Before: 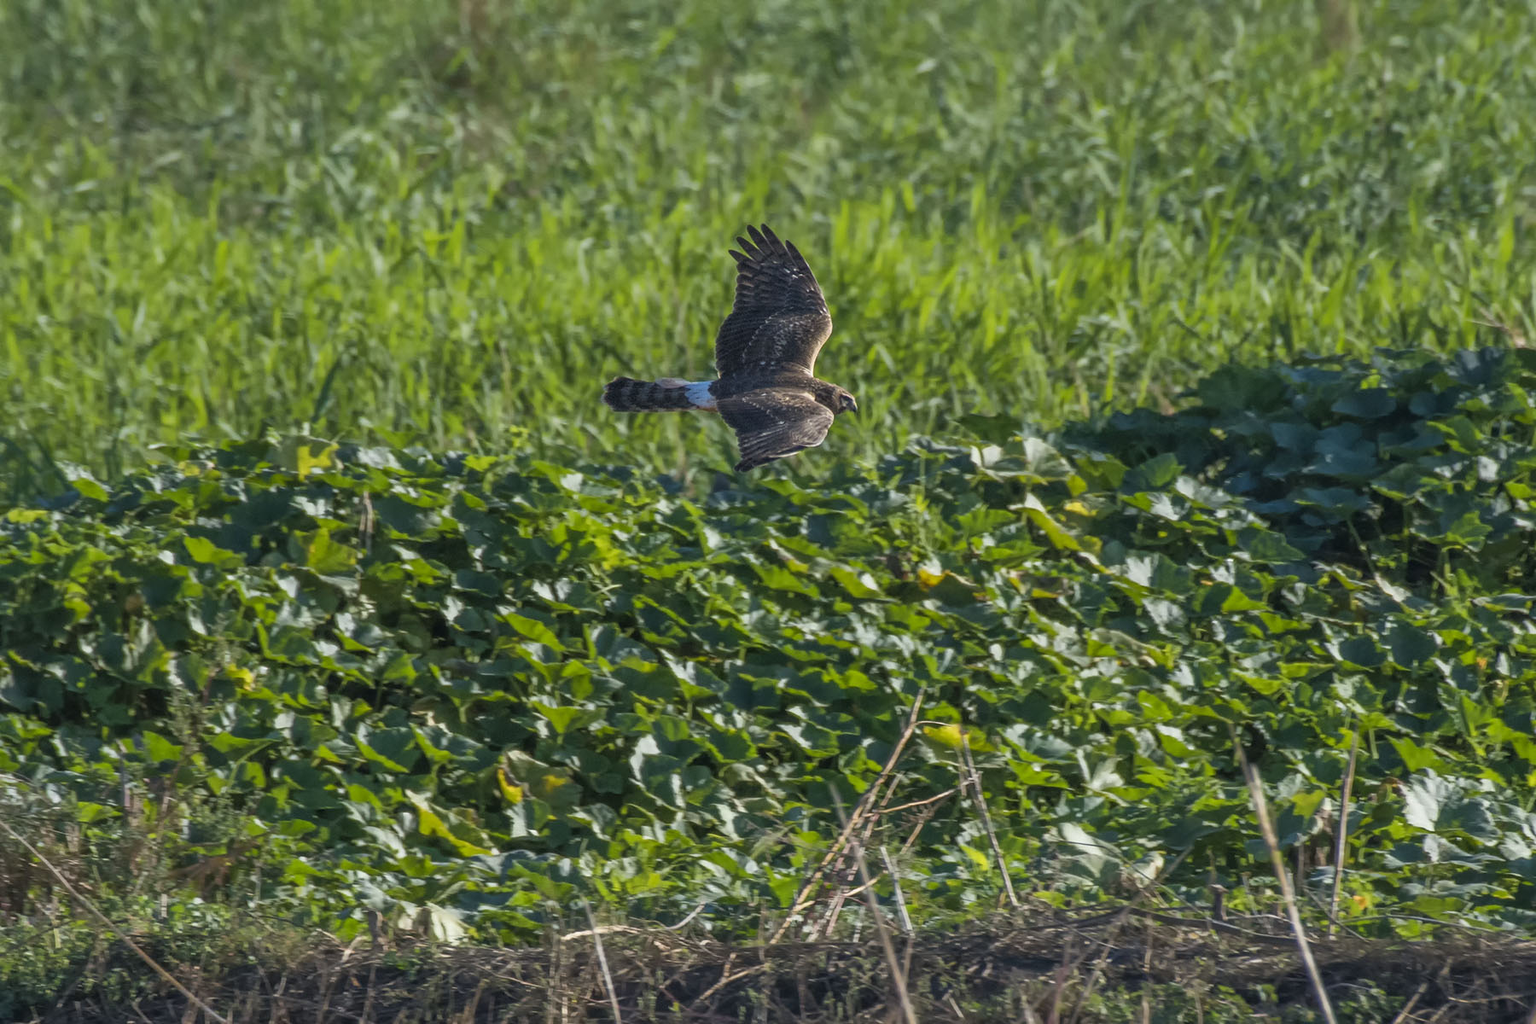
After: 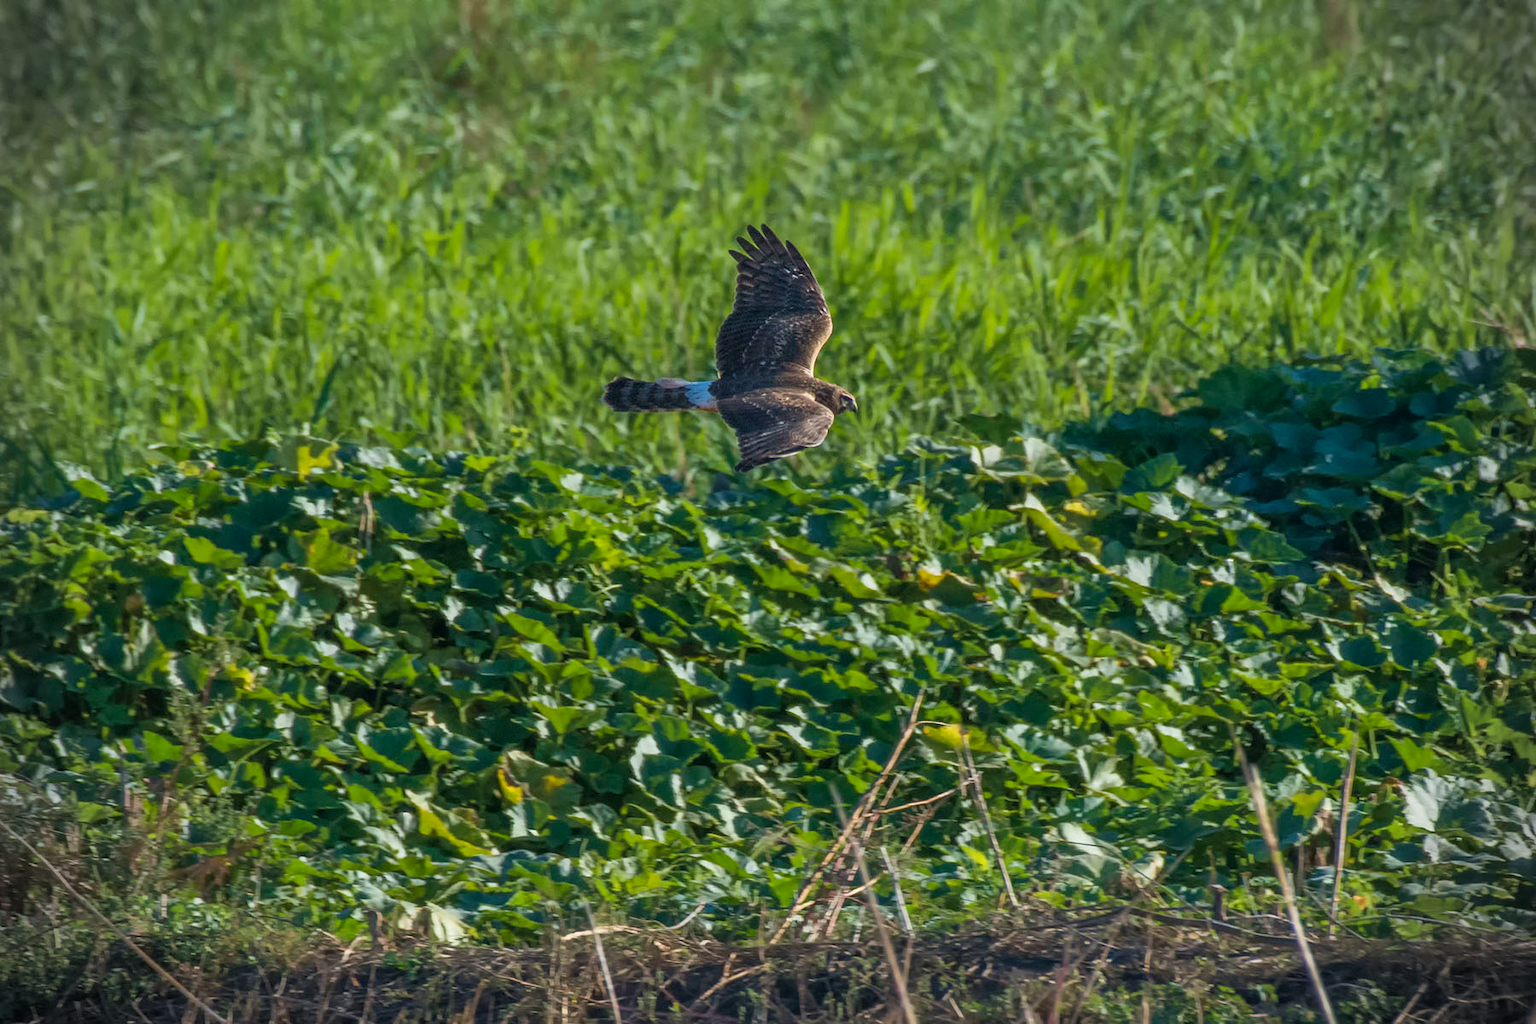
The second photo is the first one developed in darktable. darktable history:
vignetting: fall-off start 88.03%, fall-off radius 24.9%
velvia: on, module defaults
